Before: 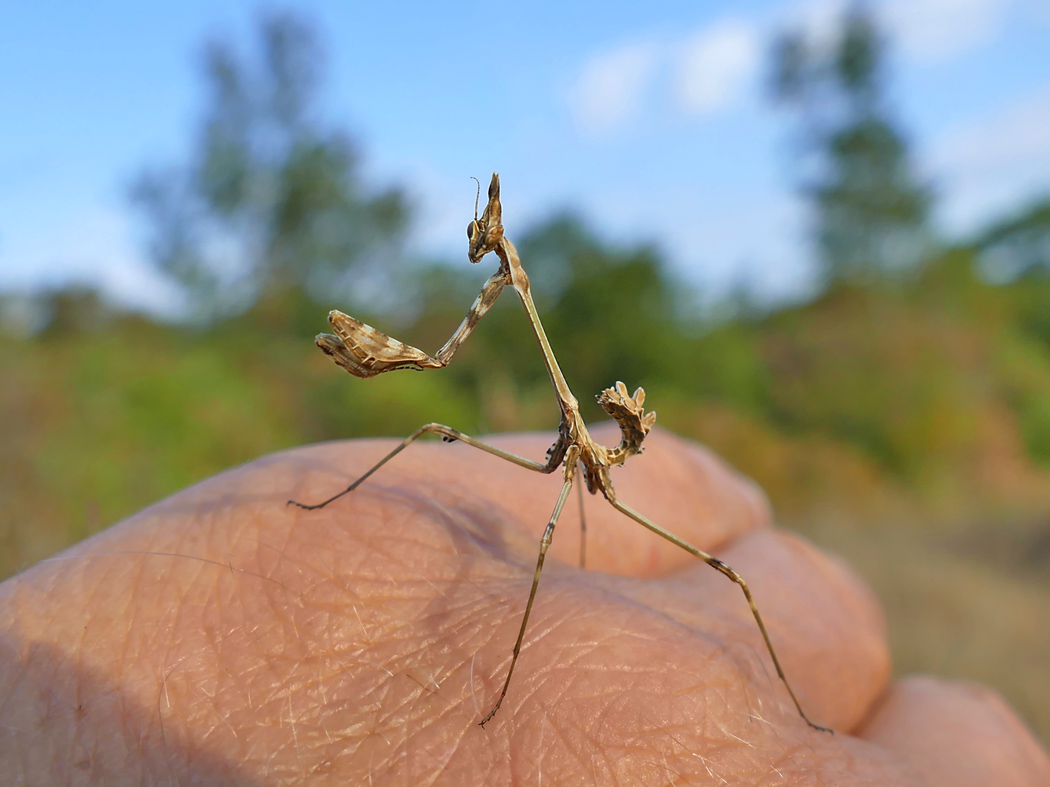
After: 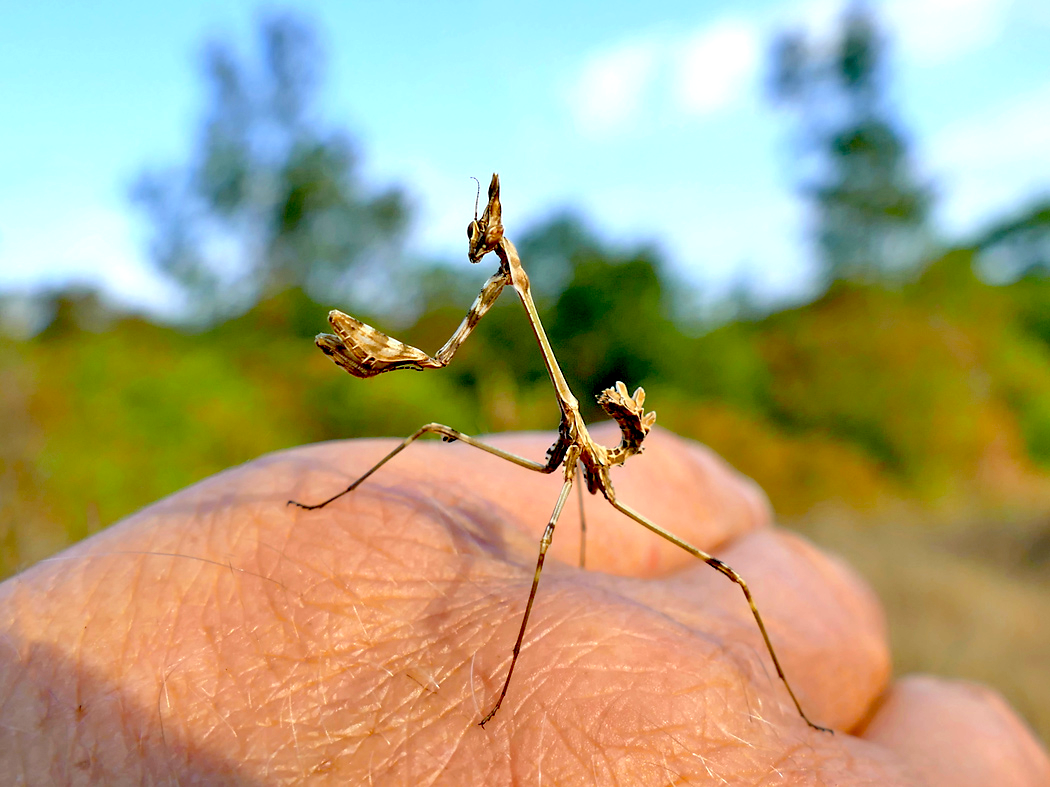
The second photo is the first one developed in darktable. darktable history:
exposure: black level correction 0.048, exposure 0.013 EV, compensate exposure bias true, compensate highlight preservation false
